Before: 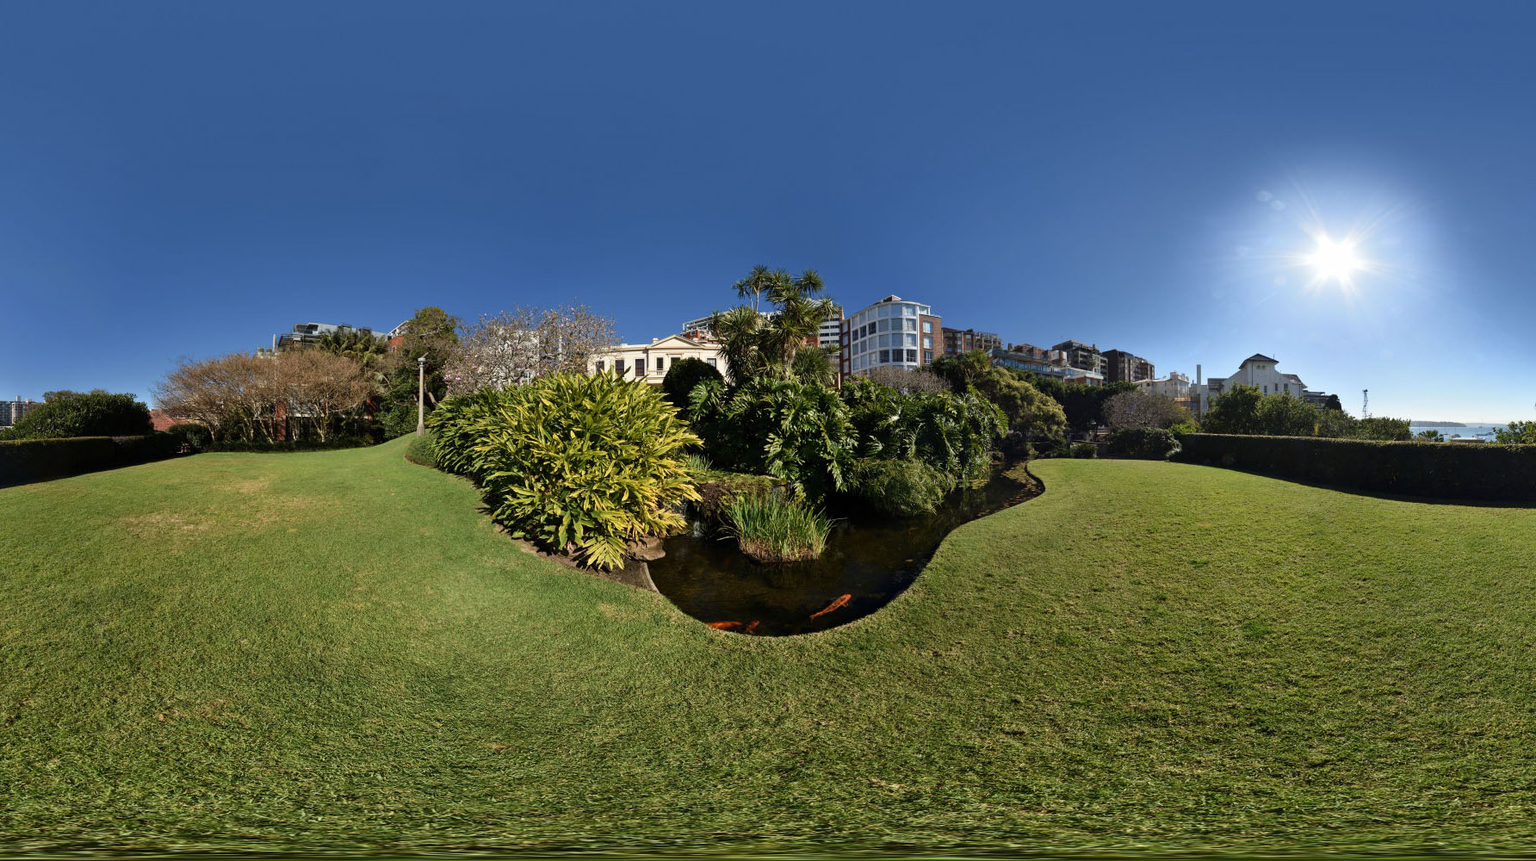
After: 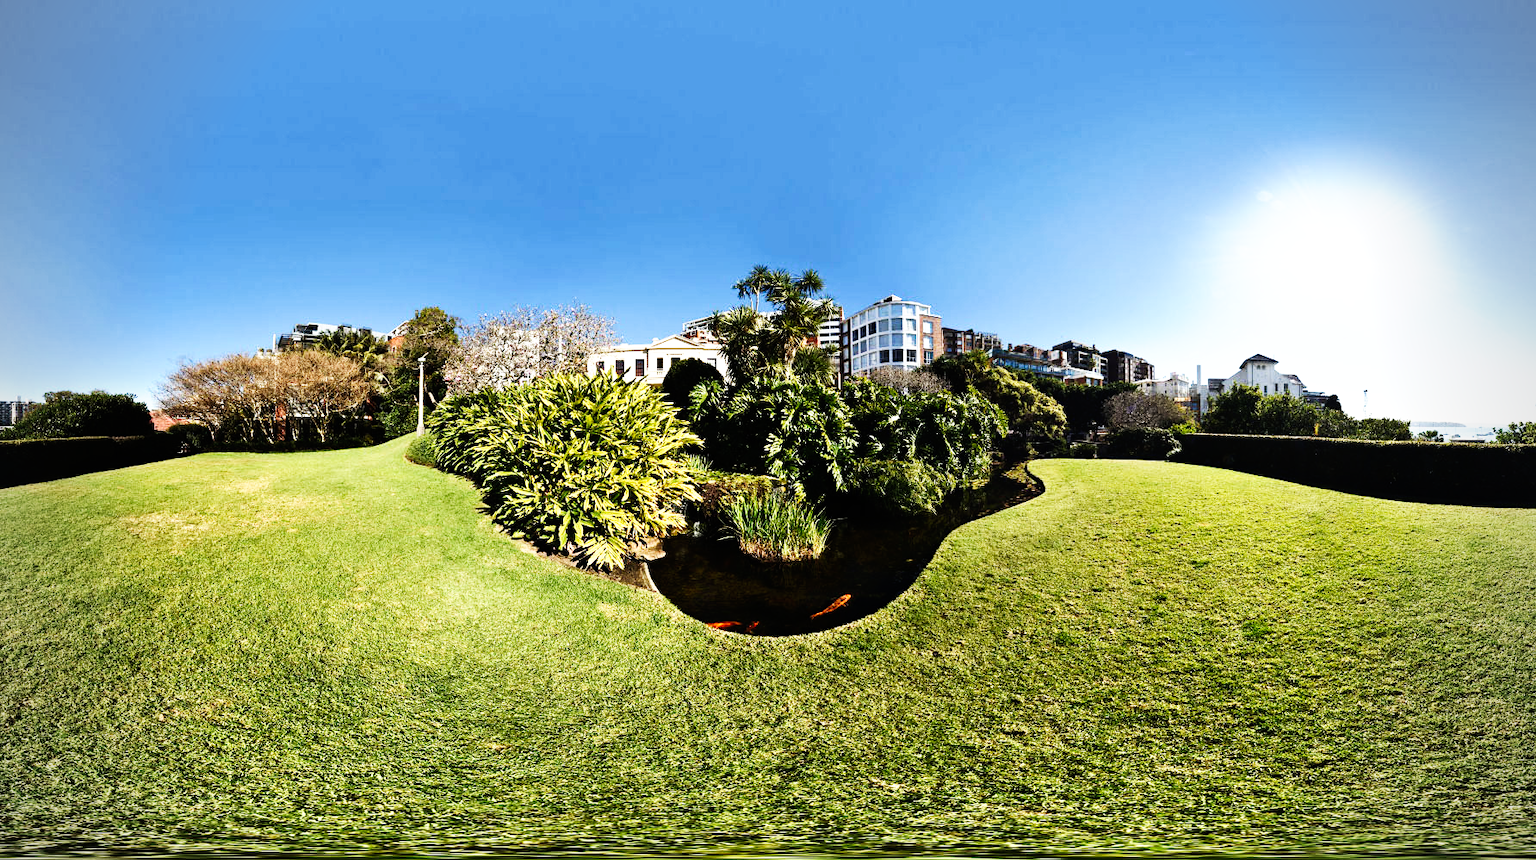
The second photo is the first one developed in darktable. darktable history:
base curve: curves: ch0 [(0, 0) (0.007, 0.004) (0.027, 0.03) (0.046, 0.07) (0.207, 0.54) (0.442, 0.872) (0.673, 0.972) (1, 1)], preserve colors none
tone equalizer: -8 EV -0.75 EV, -7 EV -0.7 EV, -6 EV -0.6 EV, -5 EV -0.4 EV, -3 EV 0.4 EV, -2 EV 0.6 EV, -1 EV 0.7 EV, +0 EV 0.75 EV, edges refinement/feathering 500, mask exposure compensation -1.57 EV, preserve details no
vignetting: on, module defaults
